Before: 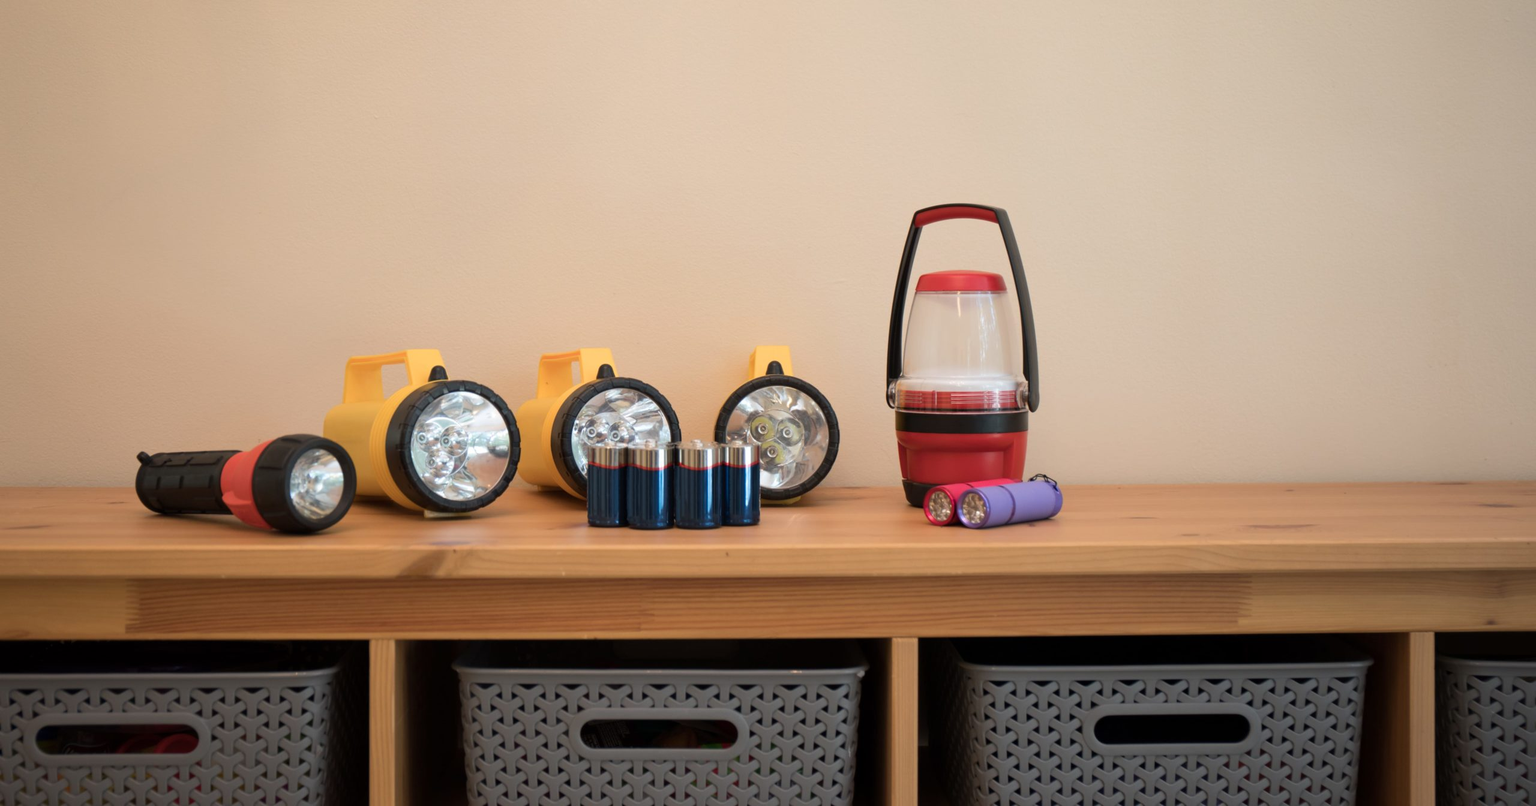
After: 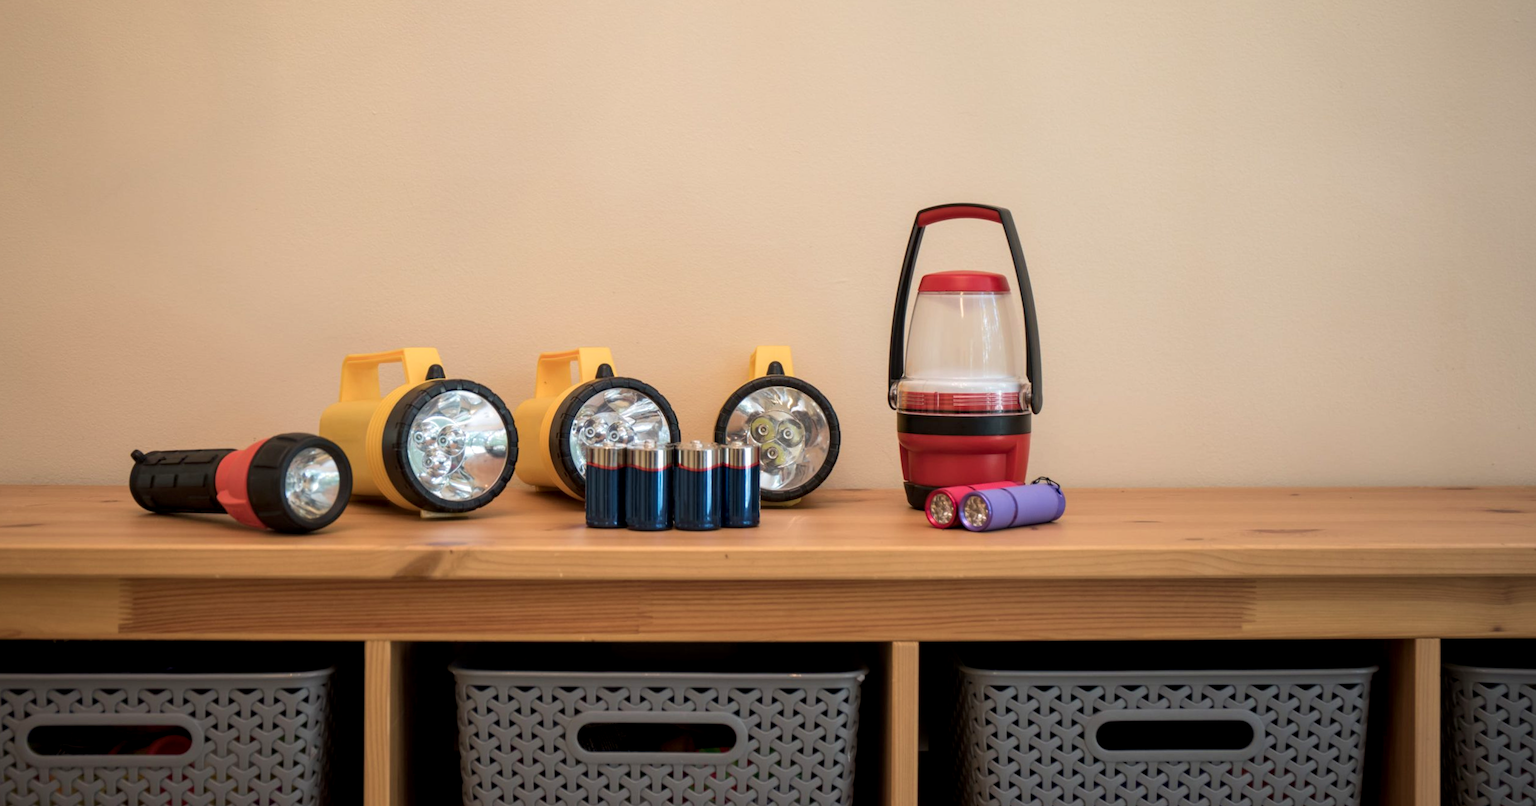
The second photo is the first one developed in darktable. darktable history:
crop and rotate: angle -0.29°
local contrast: detail 130%
velvia: strength 15.58%
